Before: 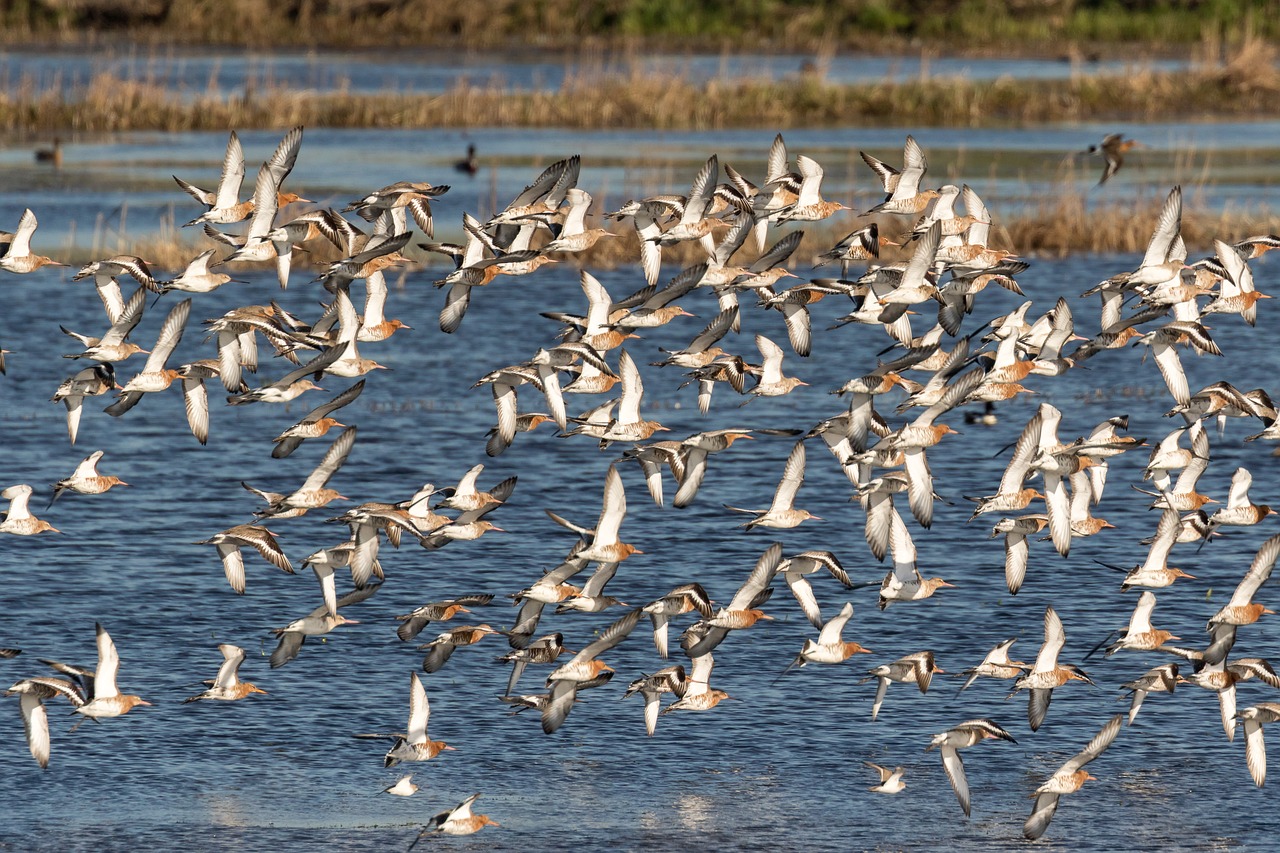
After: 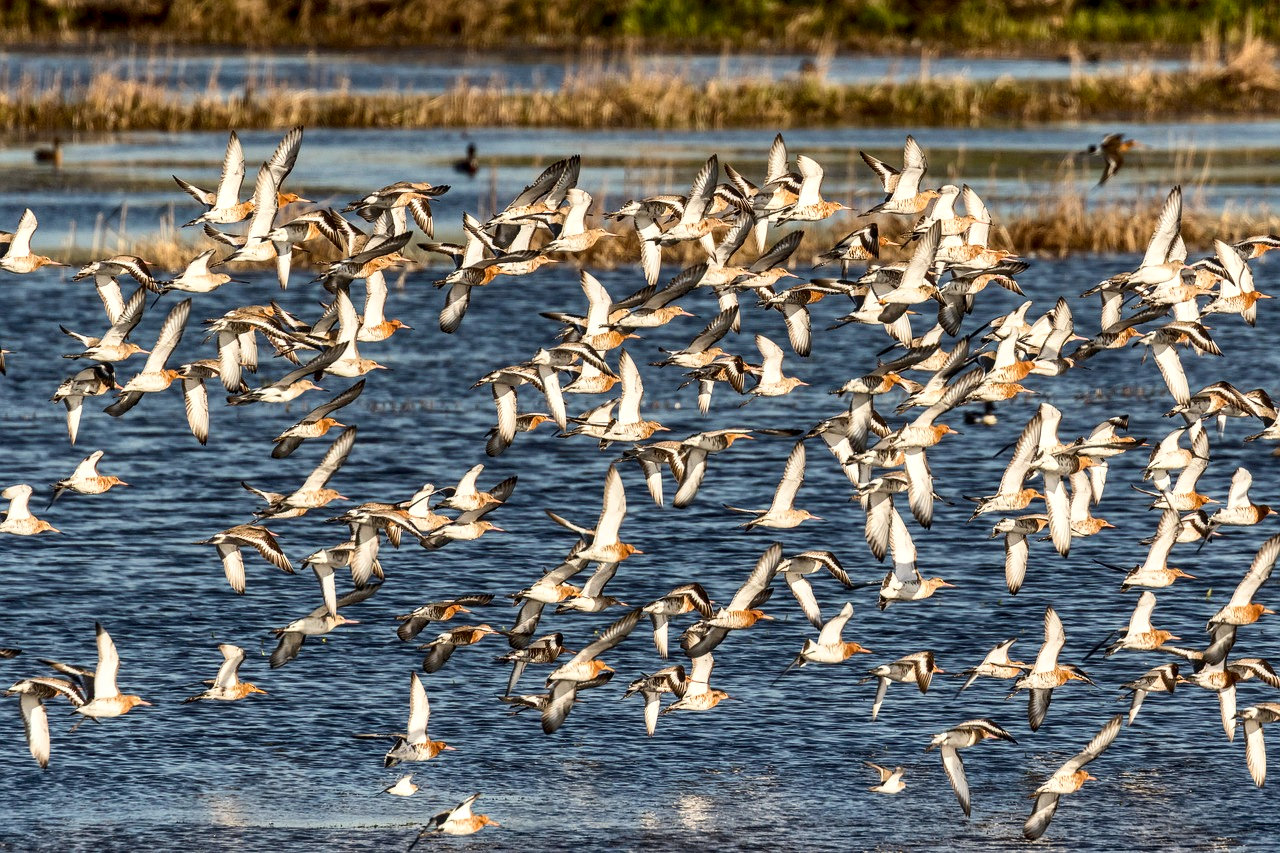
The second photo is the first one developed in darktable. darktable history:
local contrast: on, module defaults
contrast brightness saturation: contrast 0.28
shadows and highlights: soften with gaussian
levels: mode automatic, white 99.91%
color balance rgb: power › chroma 0.705%, power › hue 60°, perceptual saturation grading › global saturation 19.694%
